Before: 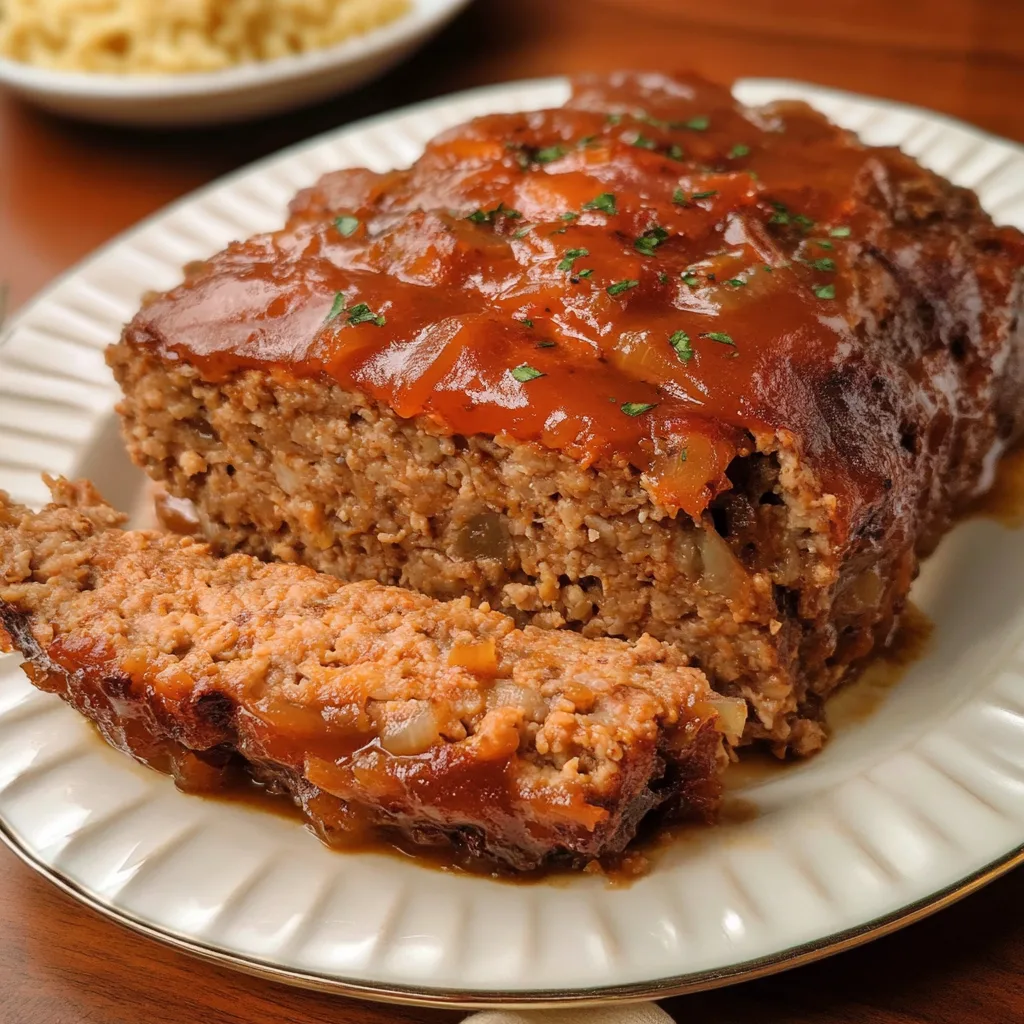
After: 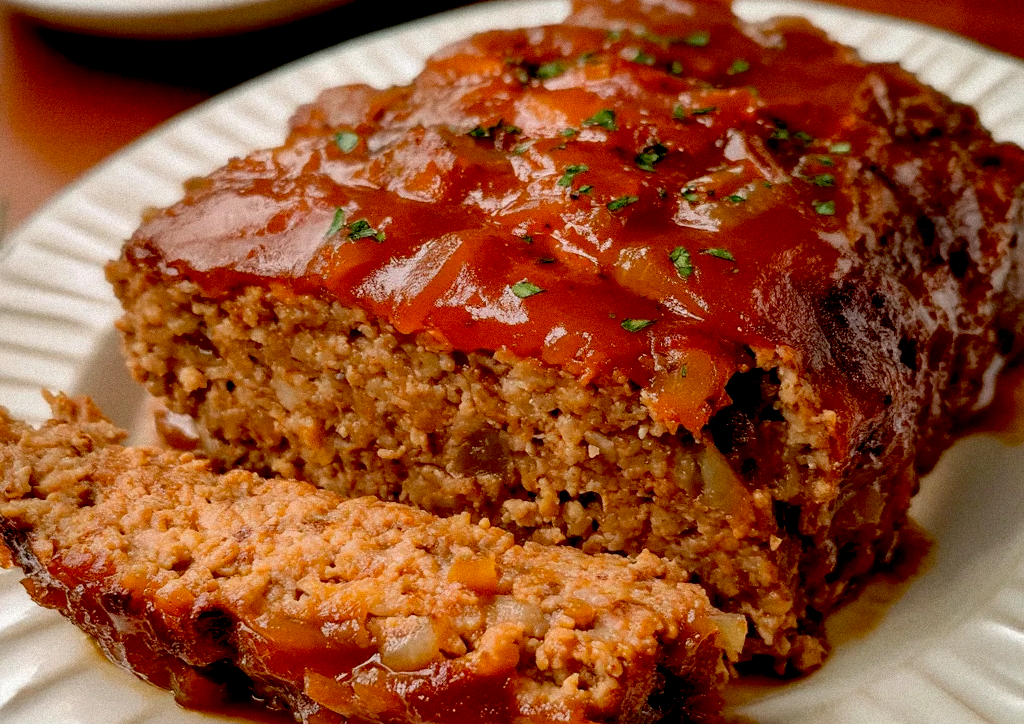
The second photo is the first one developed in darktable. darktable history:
exposure: black level correction 0.029, exposure -0.073 EV, compensate highlight preservation false
crop and rotate: top 8.293%, bottom 20.996%
grain: mid-tones bias 0%
